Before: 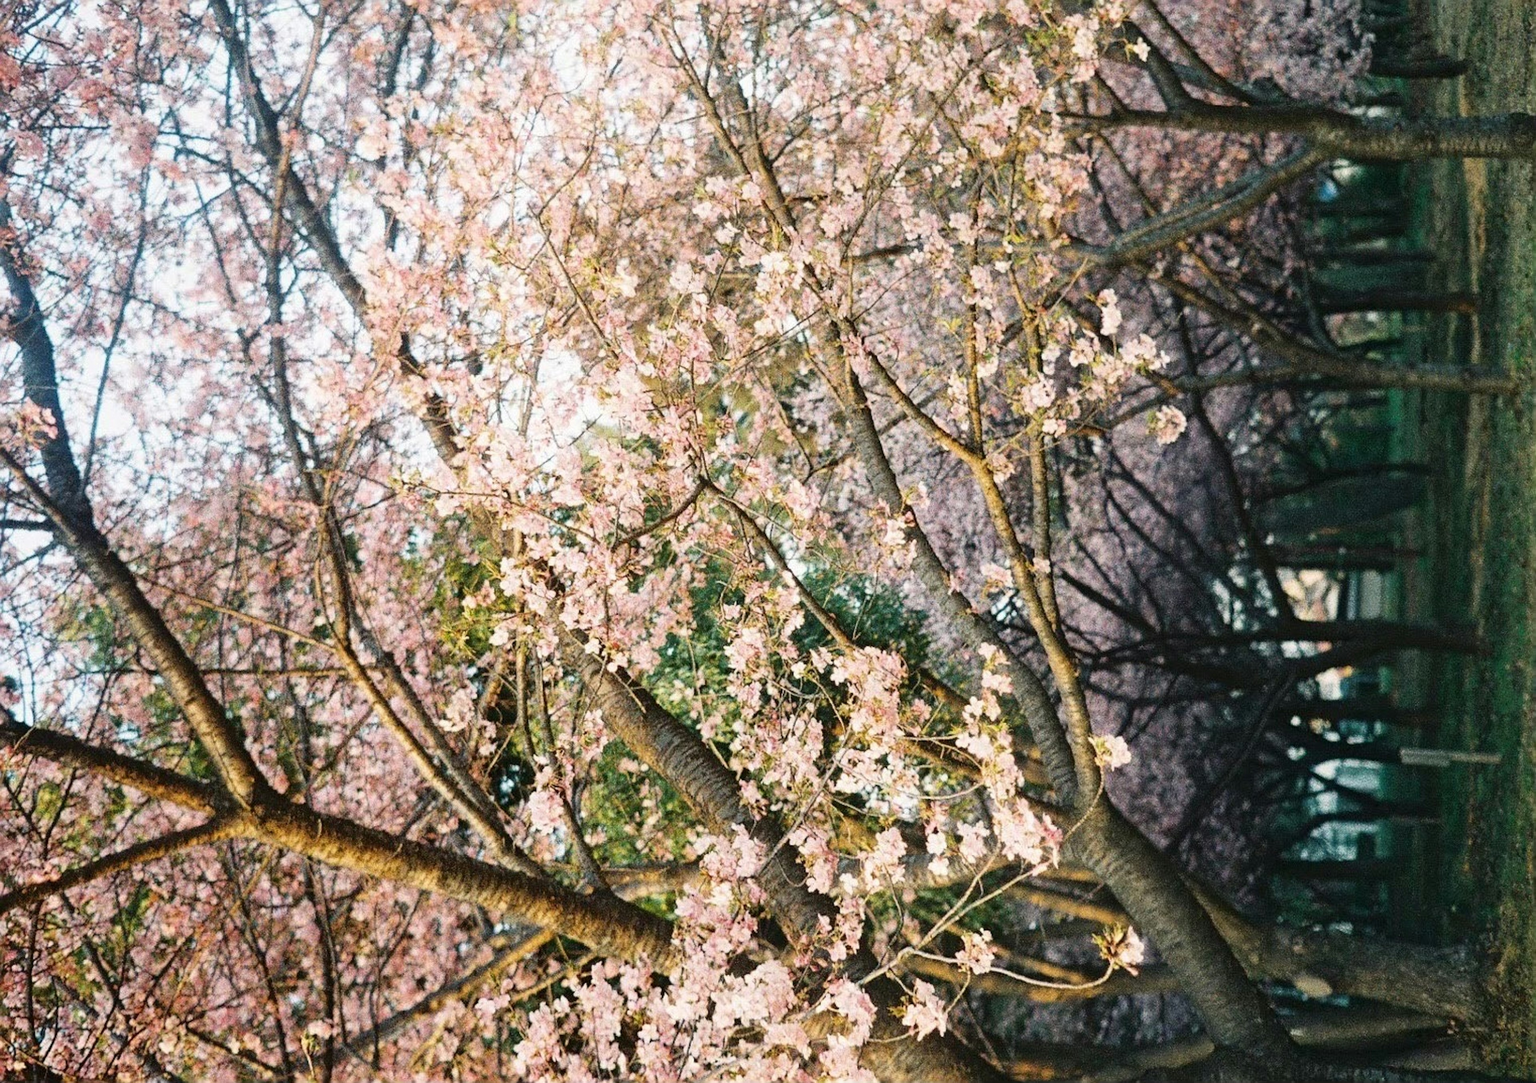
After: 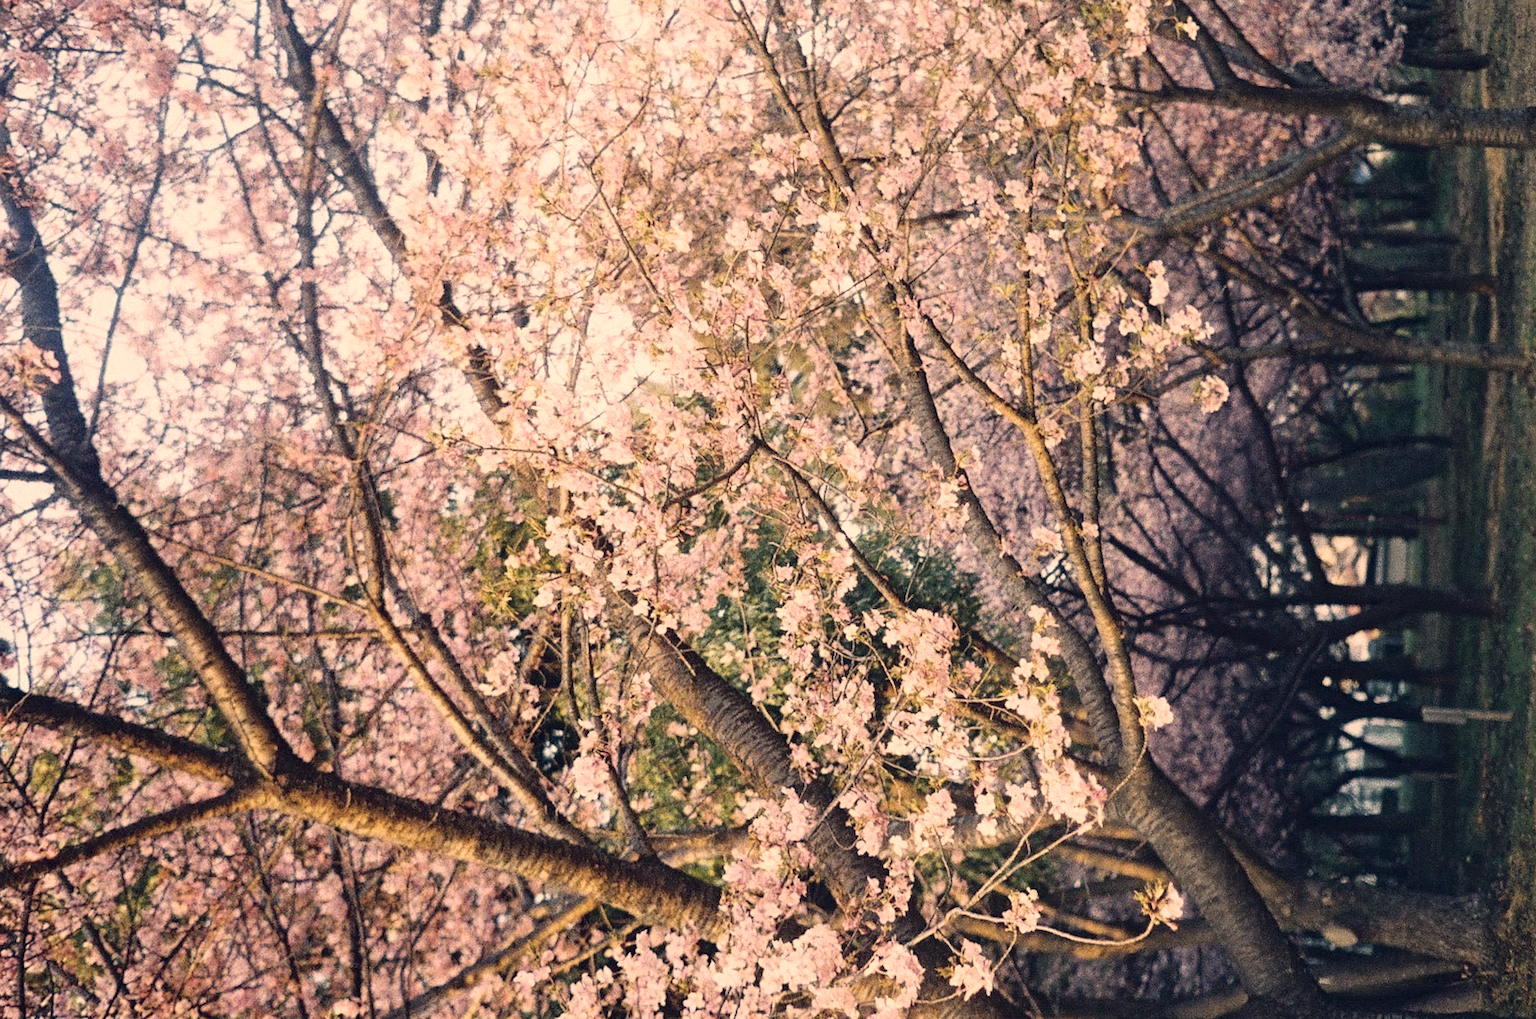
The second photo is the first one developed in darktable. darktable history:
rotate and perspective: rotation 0.679°, lens shift (horizontal) 0.136, crop left 0.009, crop right 0.991, crop top 0.078, crop bottom 0.95
color correction: highlights a* 19.59, highlights b* 27.49, shadows a* 3.46, shadows b* -17.28, saturation 0.73
